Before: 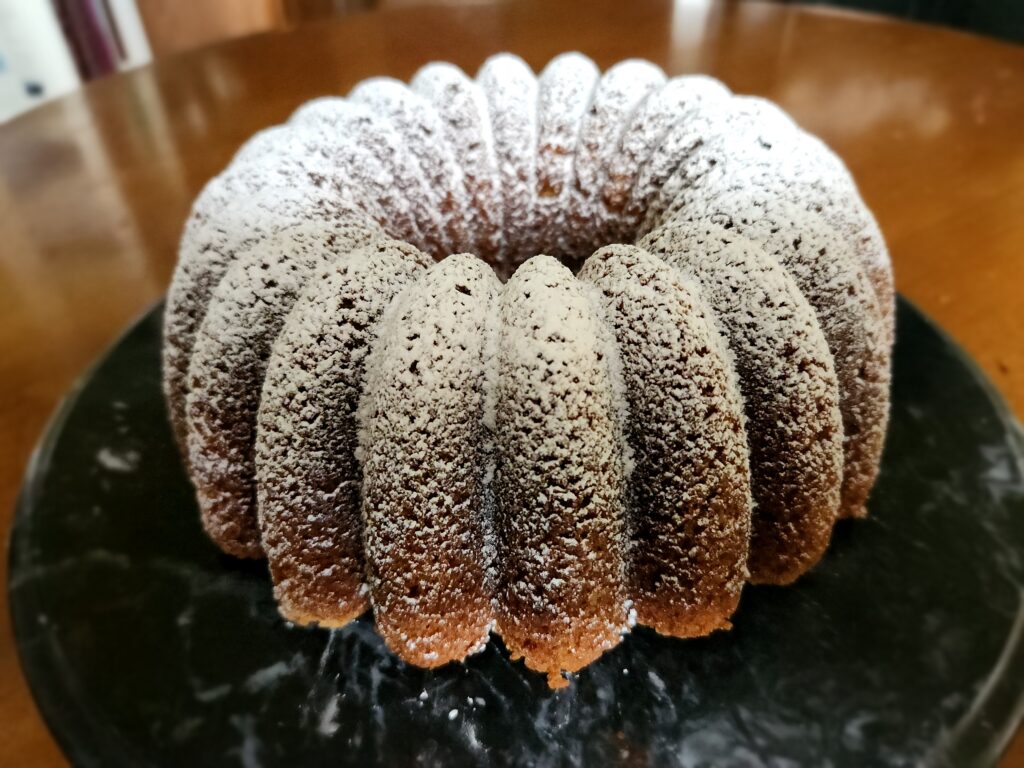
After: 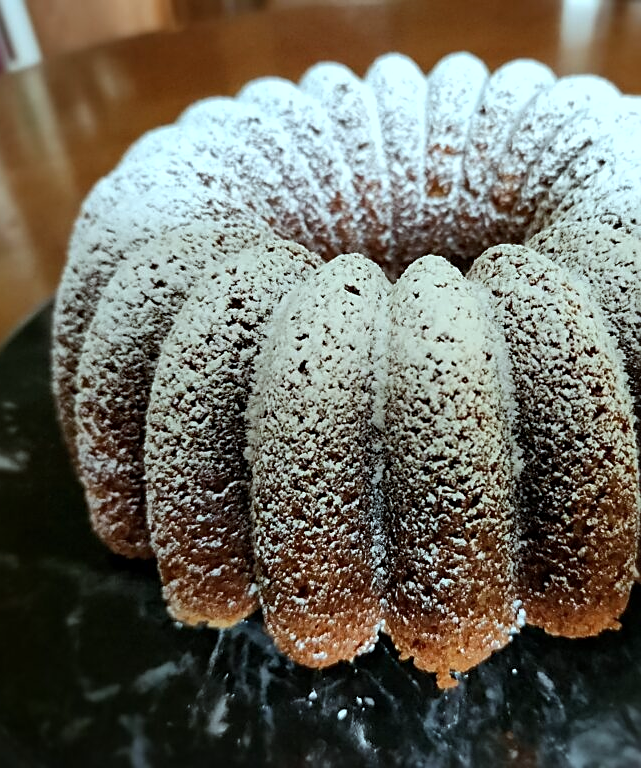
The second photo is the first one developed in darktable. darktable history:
sharpen: amount 0.496
crop: left 10.859%, right 26.534%
color correction: highlights a* -10.26, highlights b* -9.94
